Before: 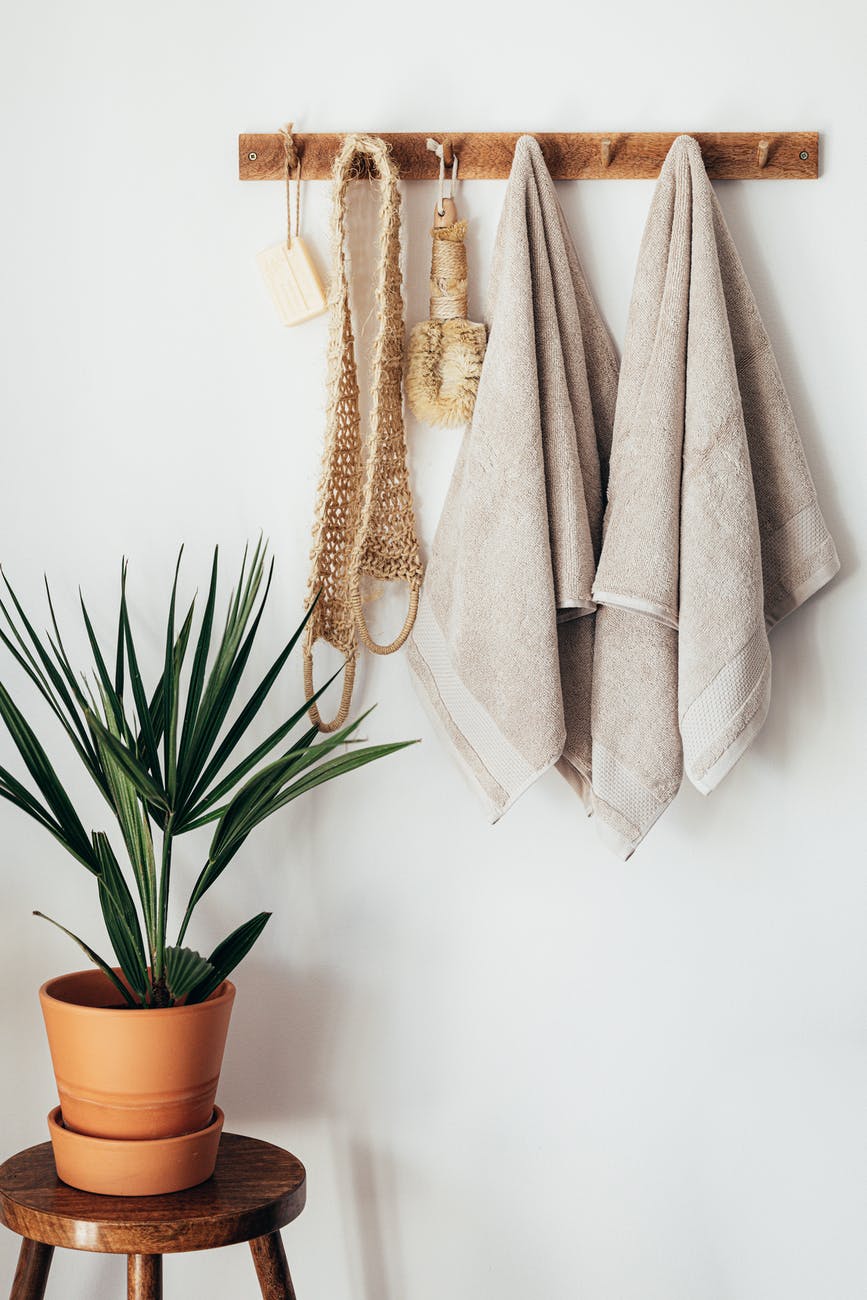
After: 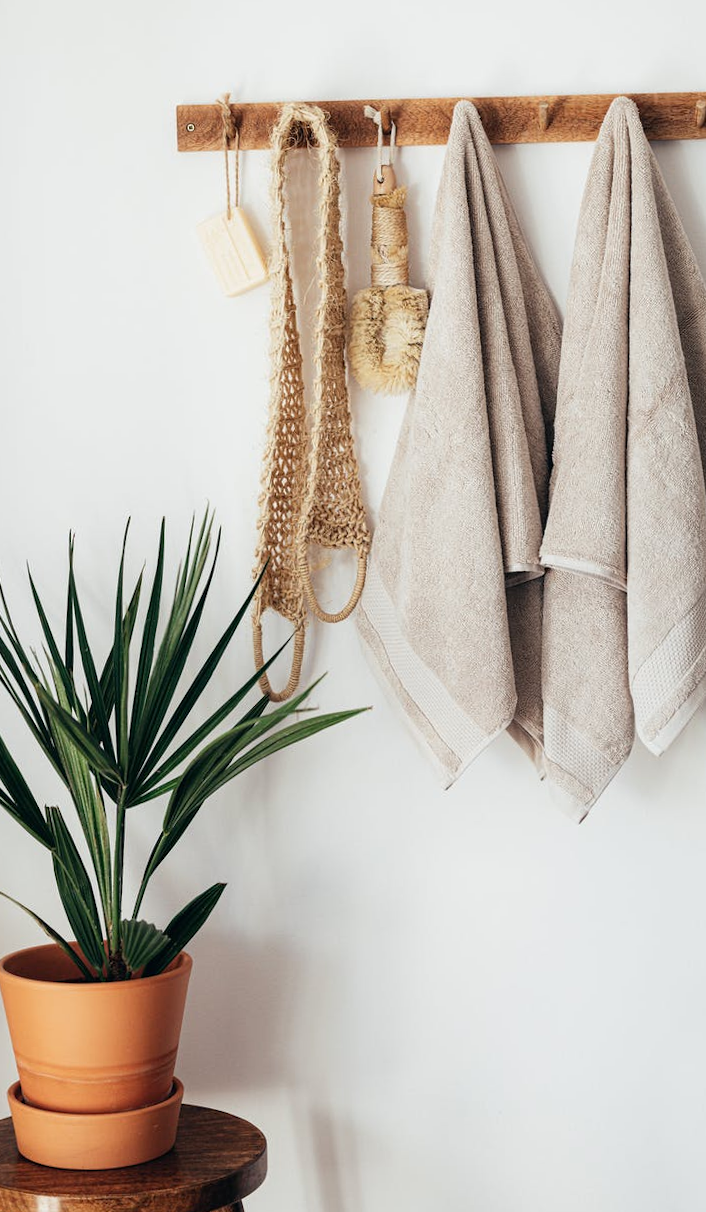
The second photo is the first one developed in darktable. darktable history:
crop and rotate: angle 1.29°, left 4.417%, top 0.998%, right 11.404%, bottom 2.58%
